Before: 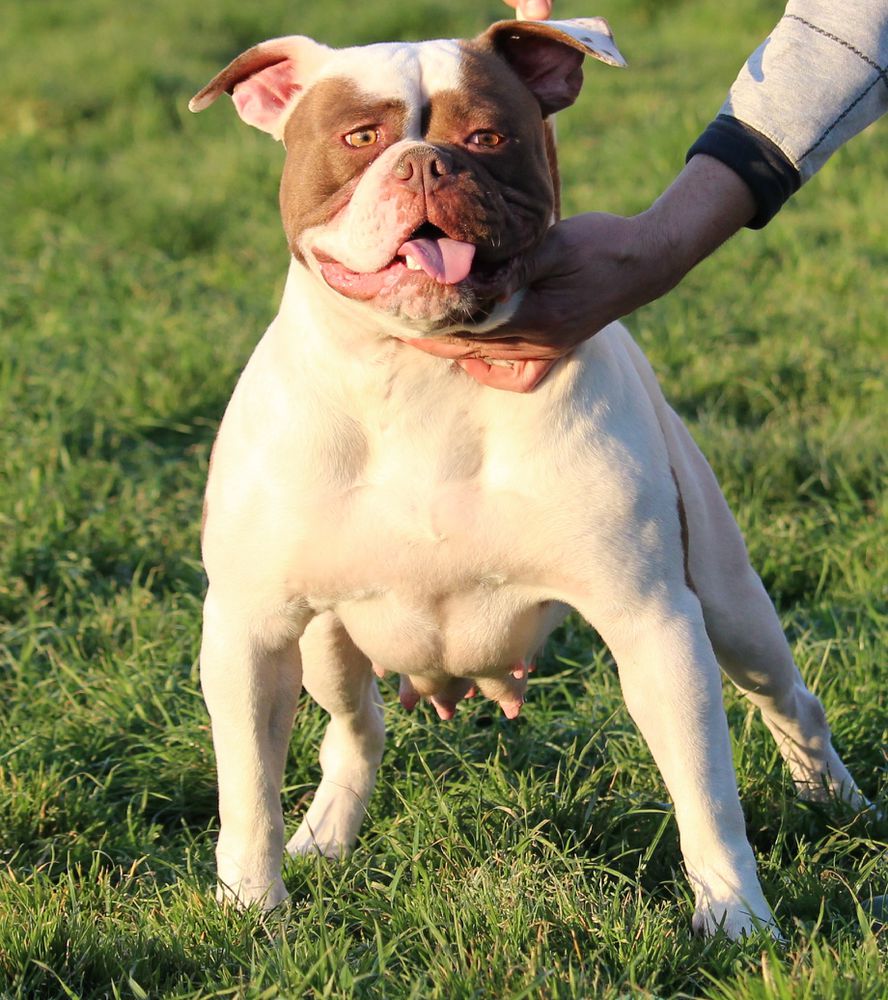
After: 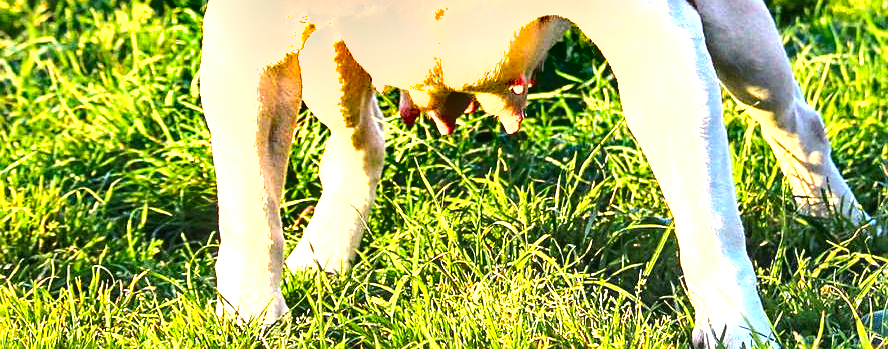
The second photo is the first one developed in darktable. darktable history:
local contrast: on, module defaults
shadows and highlights: shadows 32.59, highlights -47.02, compress 49.55%, soften with gaussian
exposure: black level correction 0, exposure 1.996 EV, compensate highlight preservation false
sharpen: on, module defaults
crop and rotate: top 58.525%, bottom 6.506%
tone curve: curves: ch0 [(0, 0.019) (0.11, 0.036) (0.259, 0.214) (0.378, 0.365) (0.499, 0.529) (1, 1)], color space Lab, independent channels
color balance rgb: power › hue 209.82°, highlights gain › chroma 1.048%, highlights gain › hue 69.65°, perceptual saturation grading › global saturation 25.832%, global vibrance 25.107%
